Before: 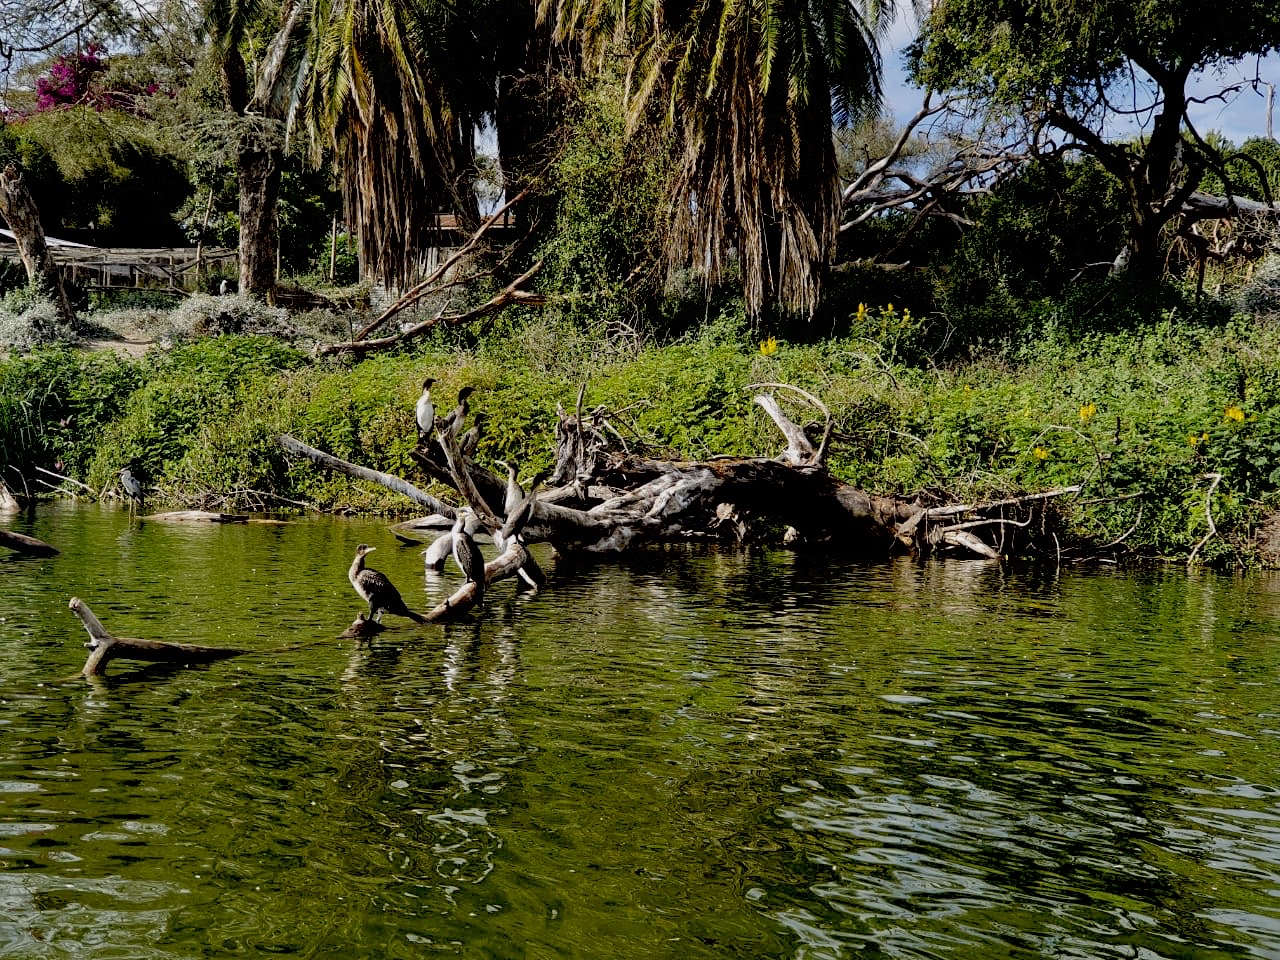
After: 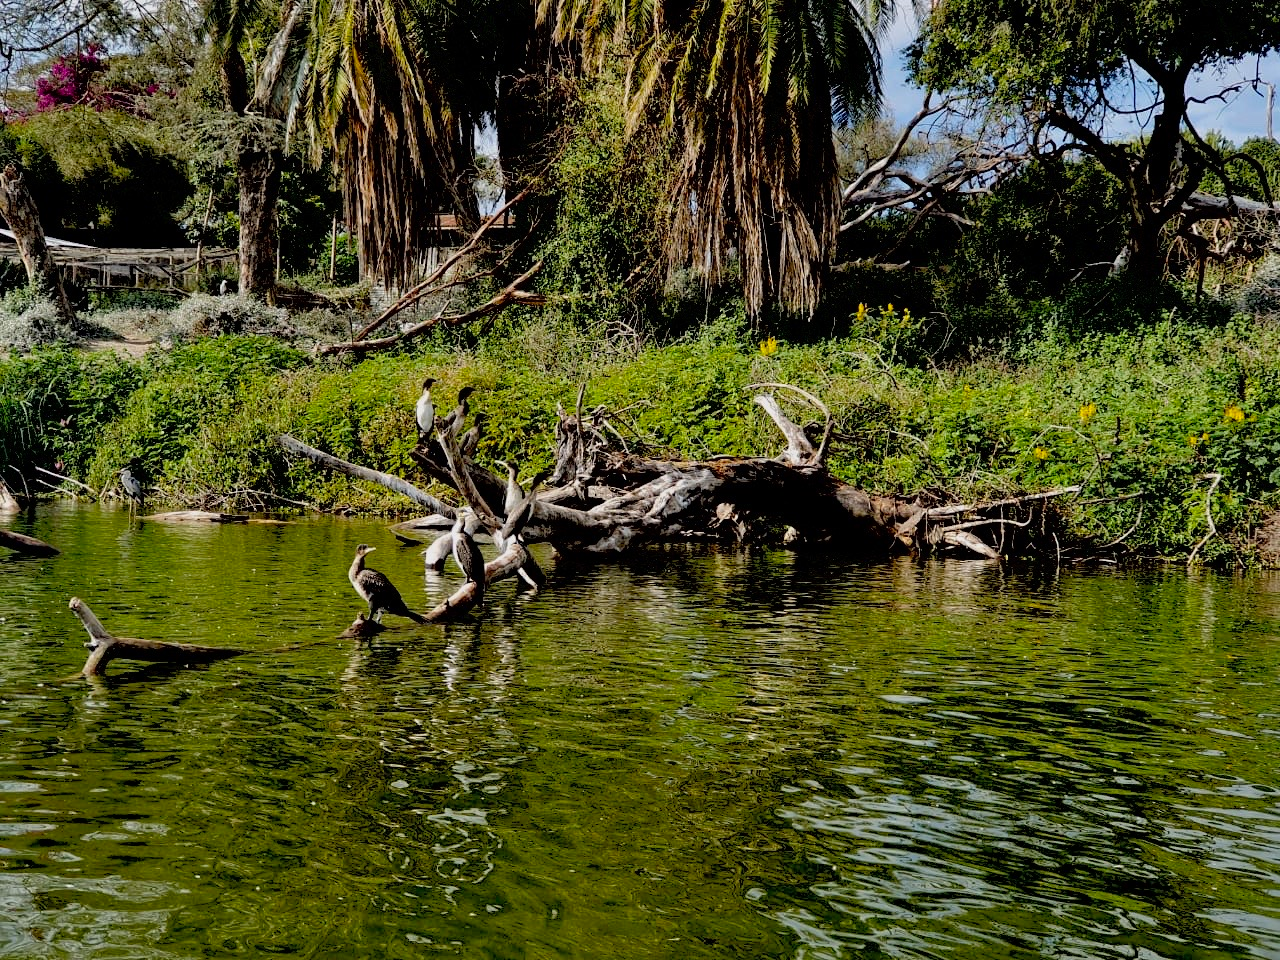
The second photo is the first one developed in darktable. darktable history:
shadows and highlights: shadows 30.58, highlights -63.15, soften with gaussian
